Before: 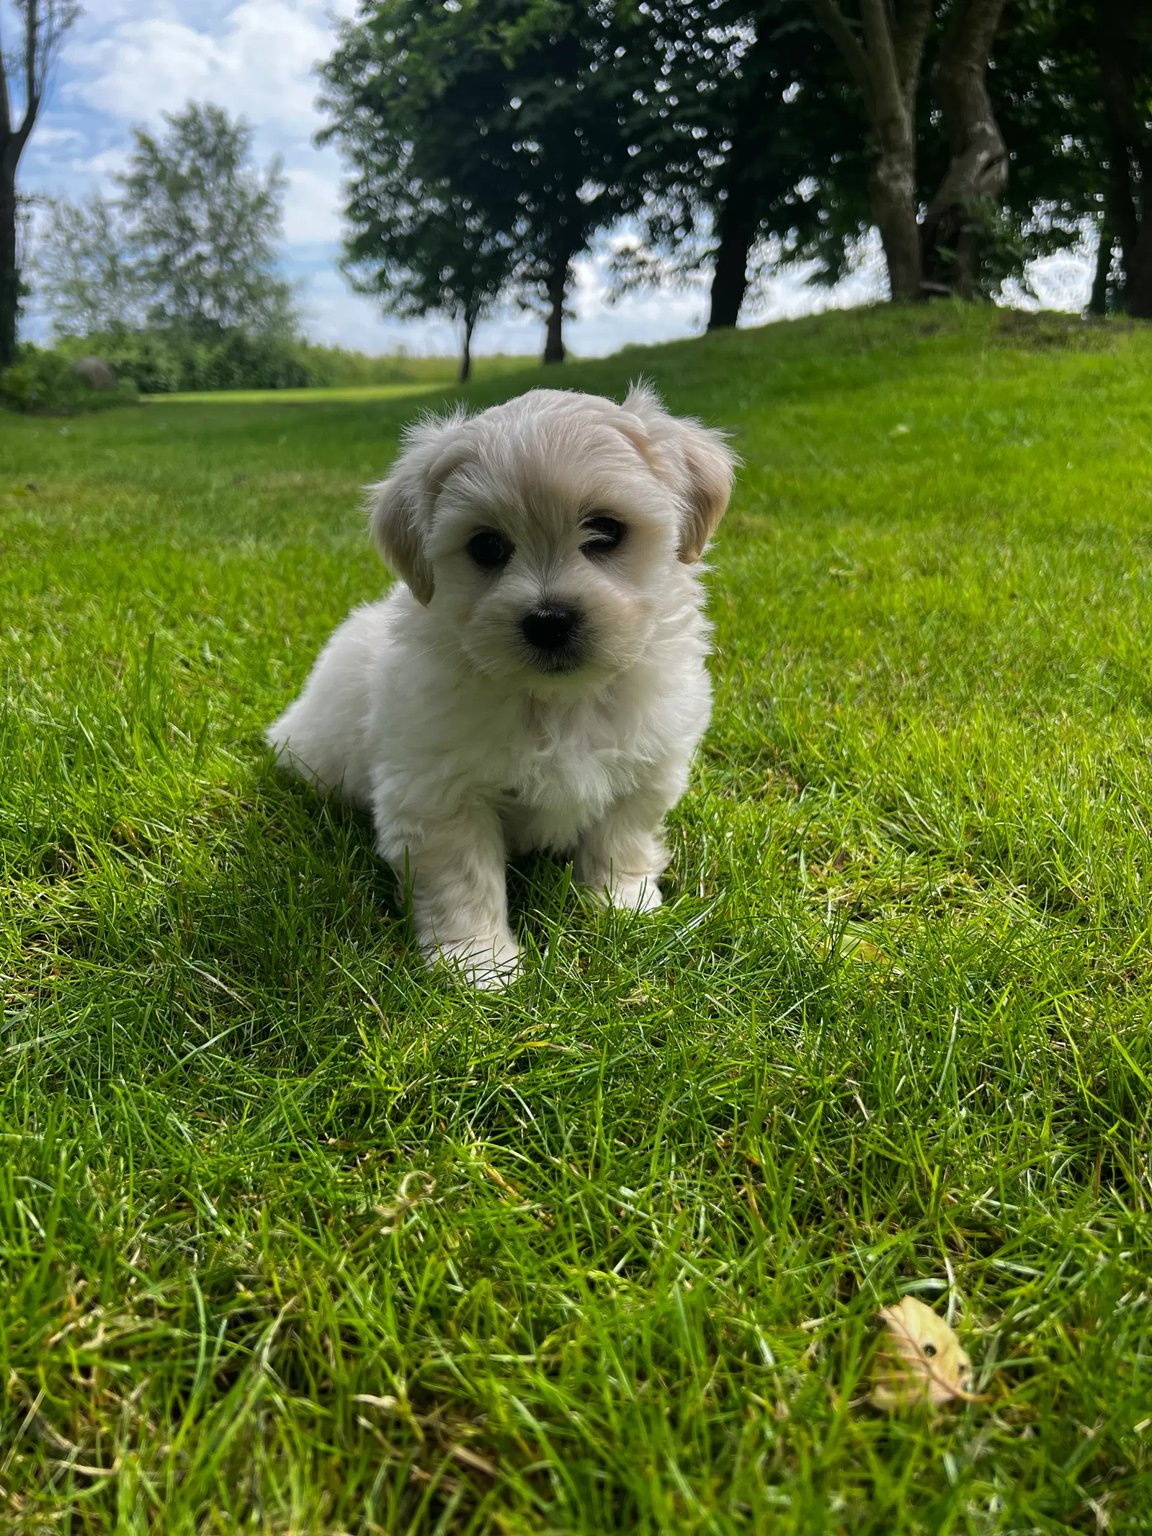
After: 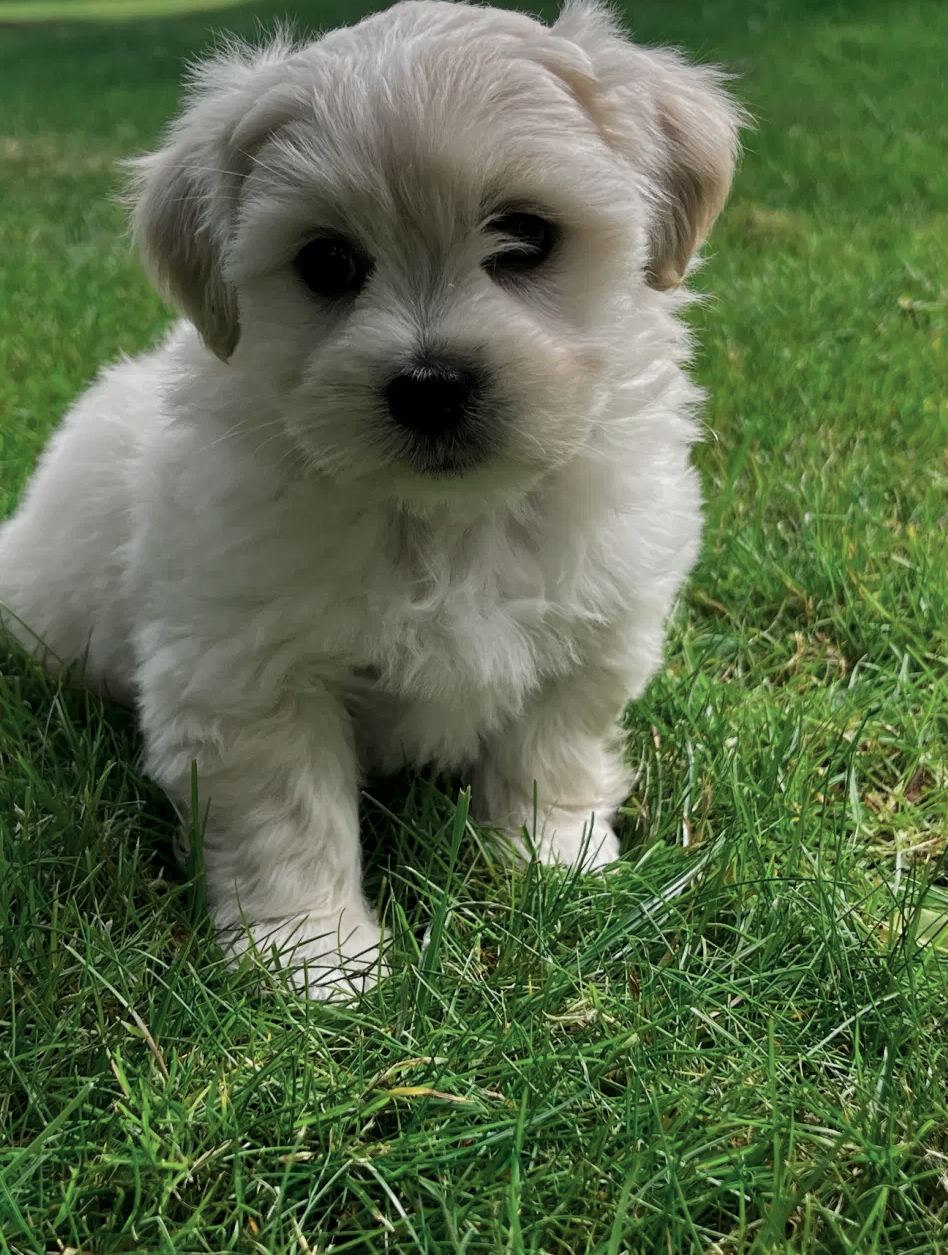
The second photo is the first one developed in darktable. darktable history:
local contrast: mode bilateral grid, contrast 20, coarseness 51, detail 120%, midtone range 0.2
color zones: curves: ch0 [(0, 0.5) (0.125, 0.4) (0.25, 0.5) (0.375, 0.4) (0.5, 0.4) (0.625, 0.35) (0.75, 0.35) (0.875, 0.5)]; ch1 [(0, 0.35) (0.125, 0.45) (0.25, 0.35) (0.375, 0.35) (0.5, 0.35) (0.625, 0.35) (0.75, 0.45) (0.875, 0.35)]; ch2 [(0, 0.6) (0.125, 0.5) (0.25, 0.5) (0.375, 0.6) (0.5, 0.6) (0.625, 0.5) (0.75, 0.5) (0.875, 0.5)]
shadows and highlights: shadows -20.23, white point adjustment -2, highlights -35.16
crop: left 25.256%, top 25.364%, right 25.336%, bottom 25.577%
